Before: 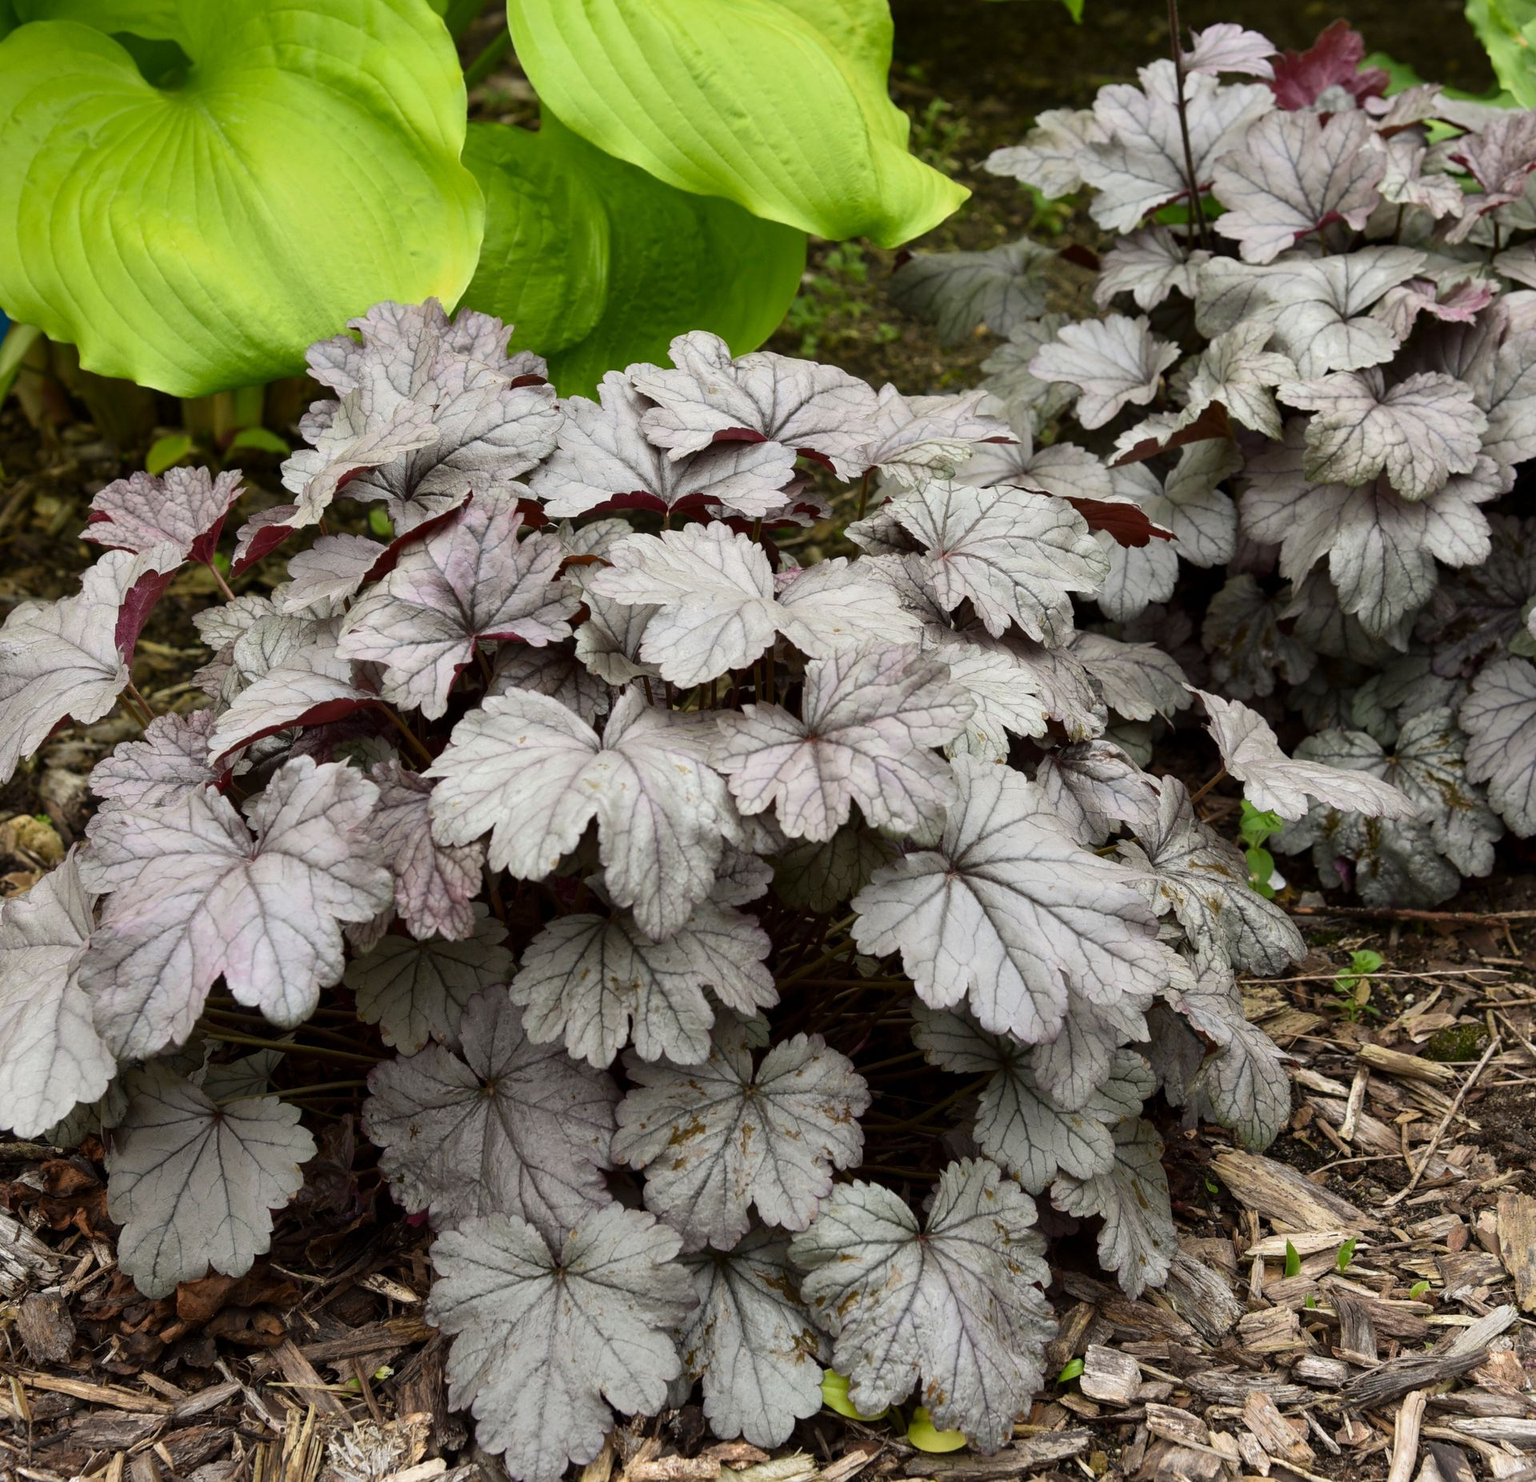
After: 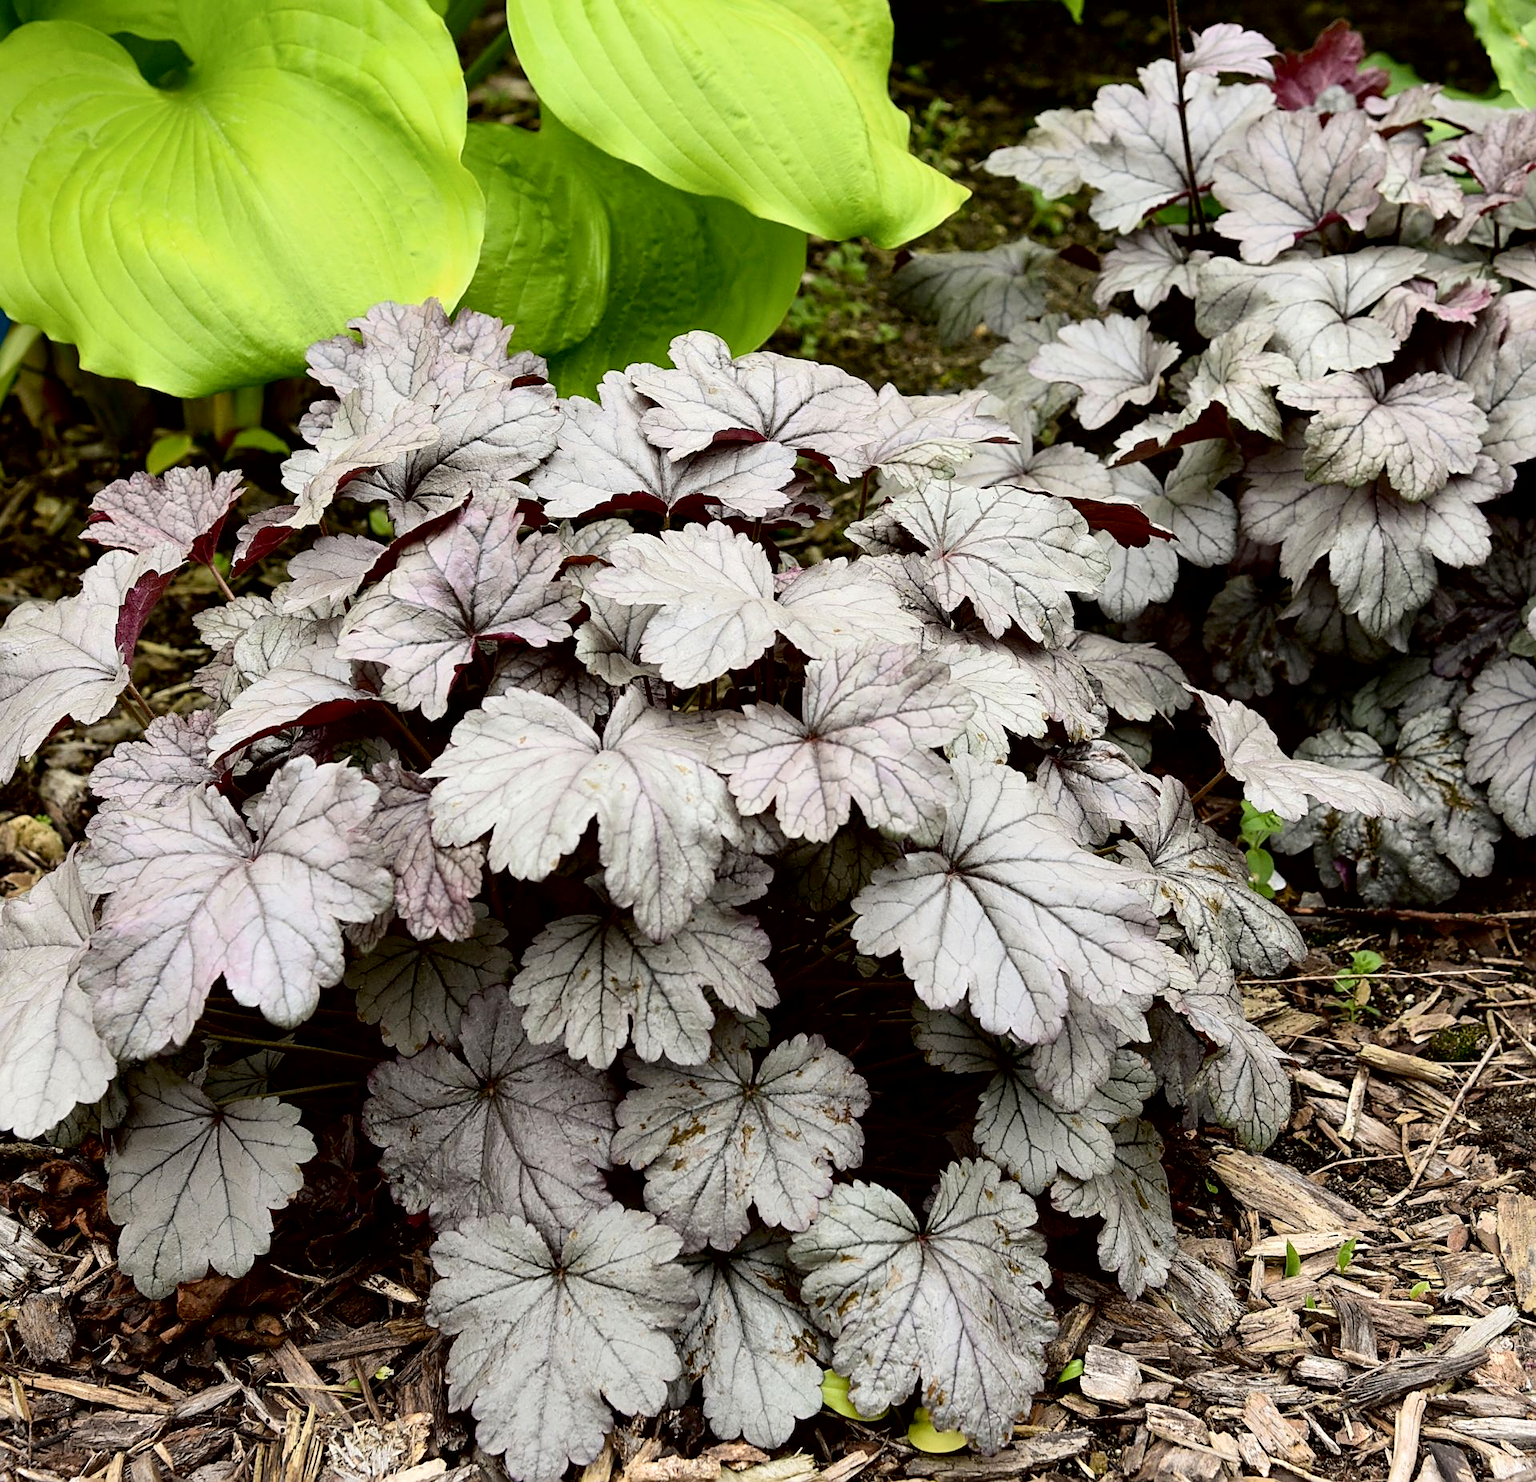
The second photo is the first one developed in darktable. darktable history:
exposure: black level correction 0.007, exposure 0.106 EV, compensate highlight preservation false
sharpen: on, module defaults
tone curve: curves: ch0 [(0, 0) (0.004, 0.001) (0.133, 0.112) (0.325, 0.362) (0.832, 0.893) (1, 1)], color space Lab, independent channels
